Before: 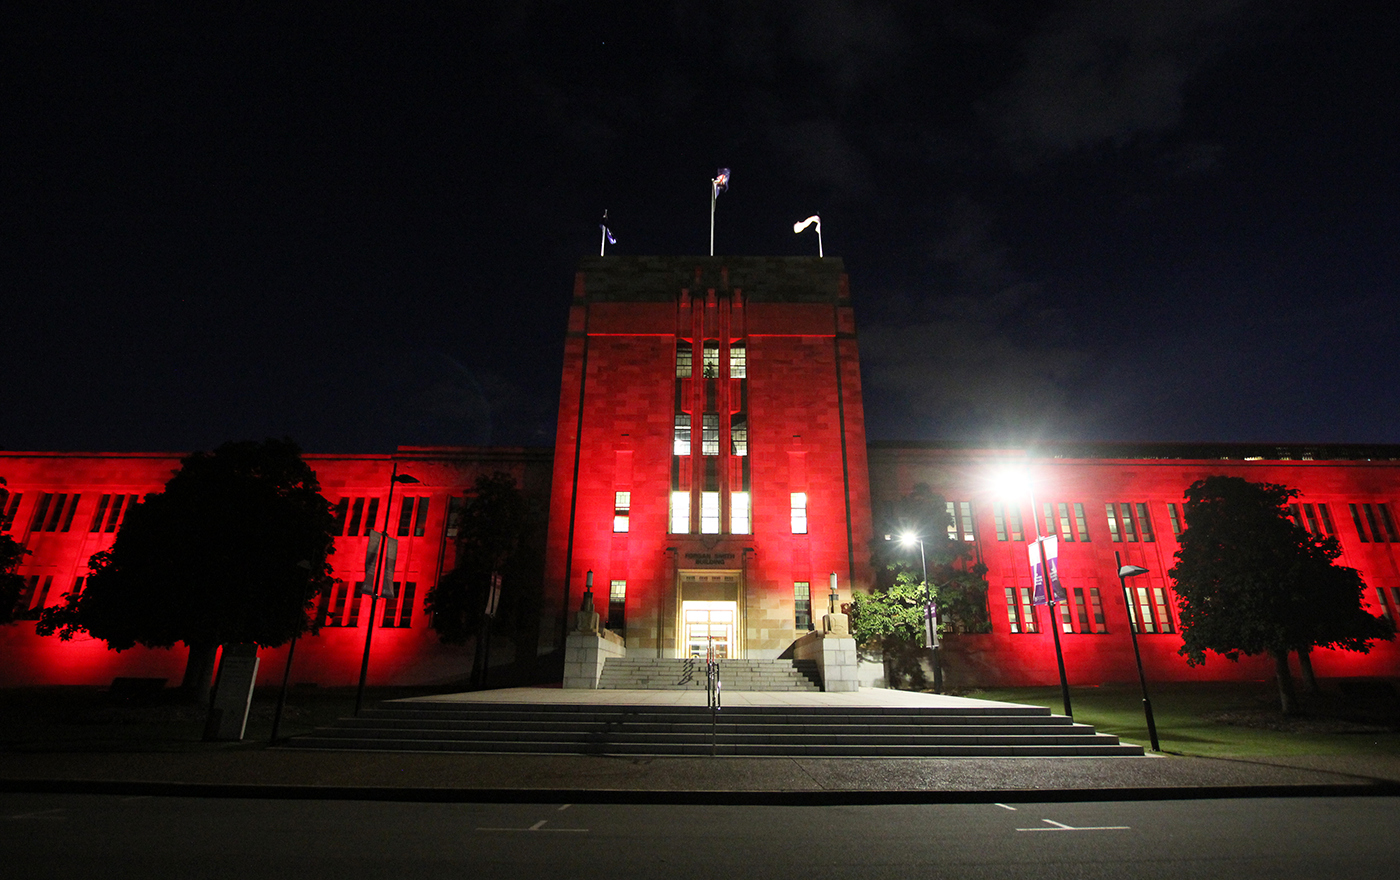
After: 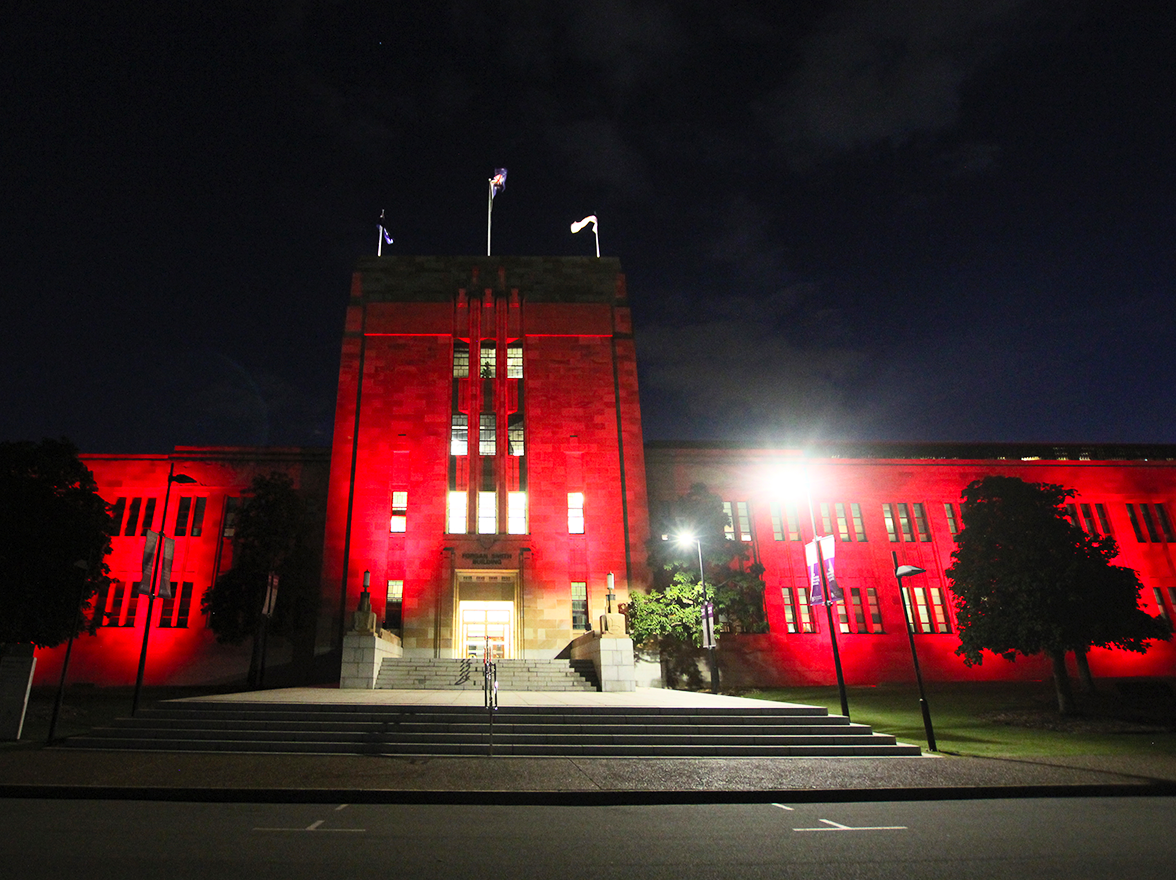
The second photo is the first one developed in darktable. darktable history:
contrast brightness saturation: contrast 0.2, brightness 0.162, saturation 0.217
crop: left 15.996%
